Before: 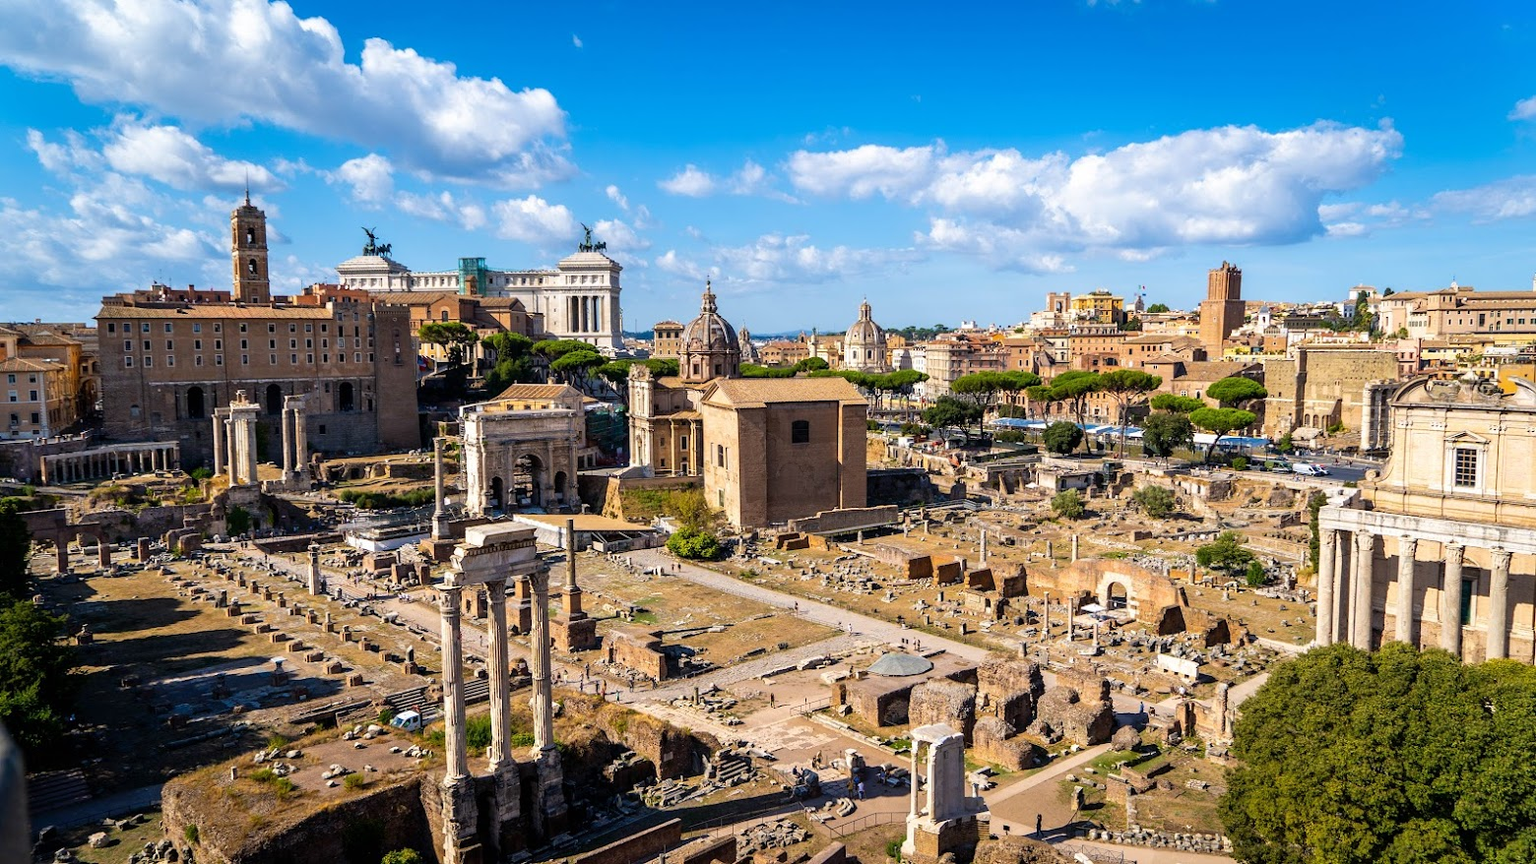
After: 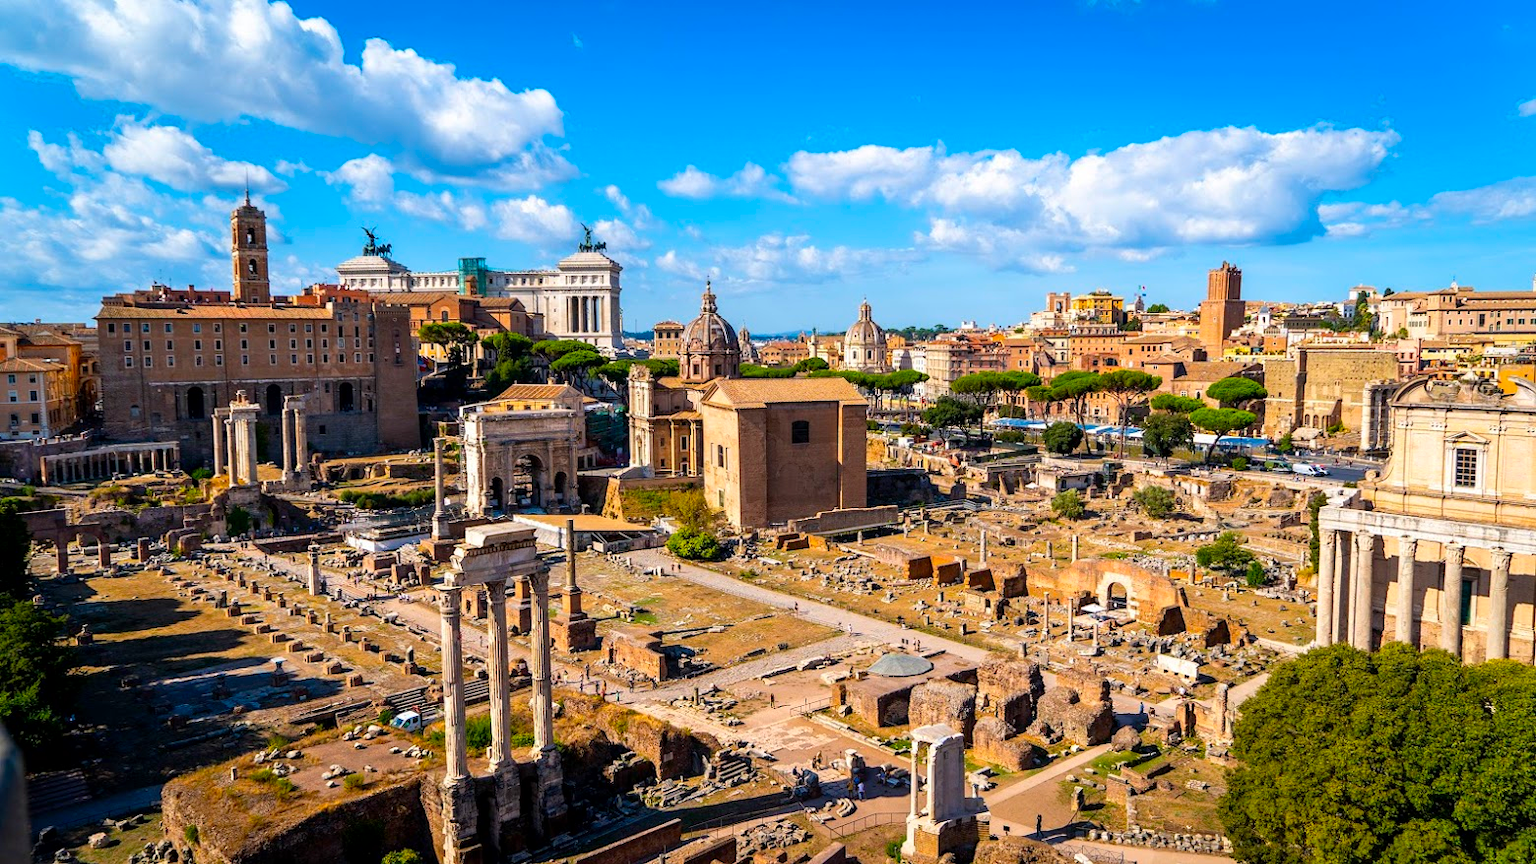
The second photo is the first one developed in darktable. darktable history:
contrast brightness saturation: saturation 0.18
exposure: black level correction 0.001, compensate highlight preservation false
